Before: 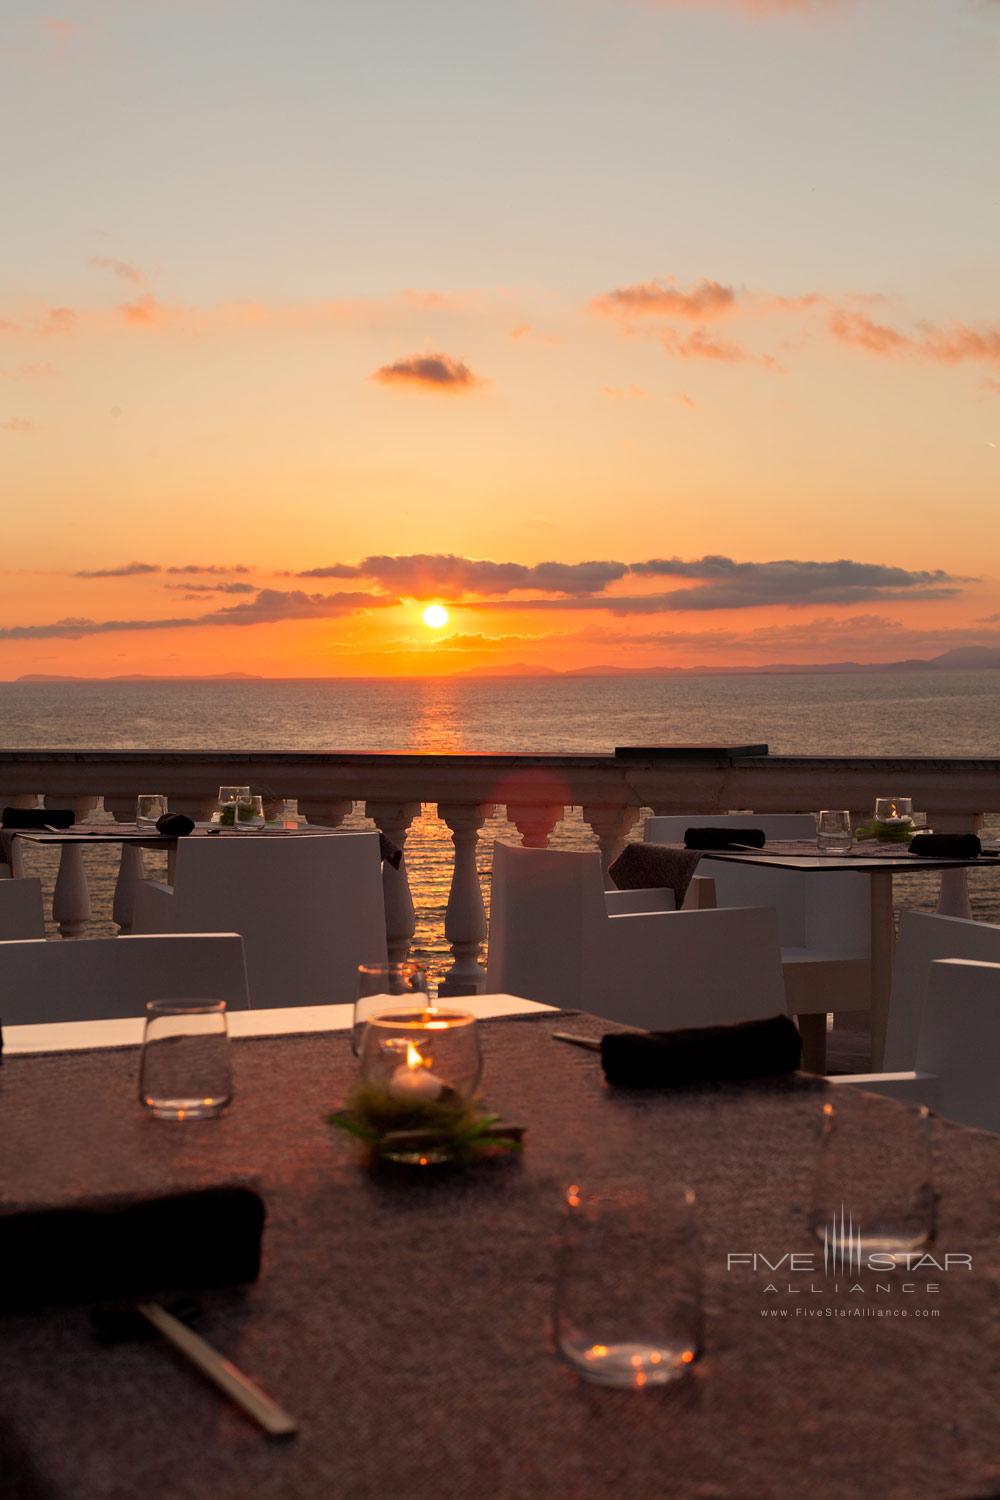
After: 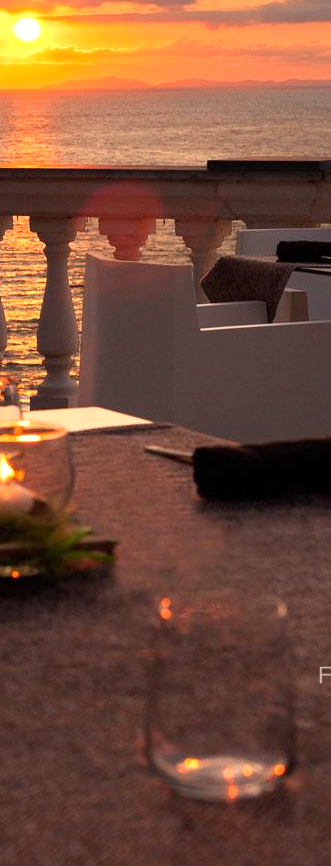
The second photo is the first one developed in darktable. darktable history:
exposure: black level correction 0, exposure 0.5 EV, compensate exposure bias true, compensate highlight preservation false
crop: left 40.878%, top 39.176%, right 25.993%, bottom 3.081%
